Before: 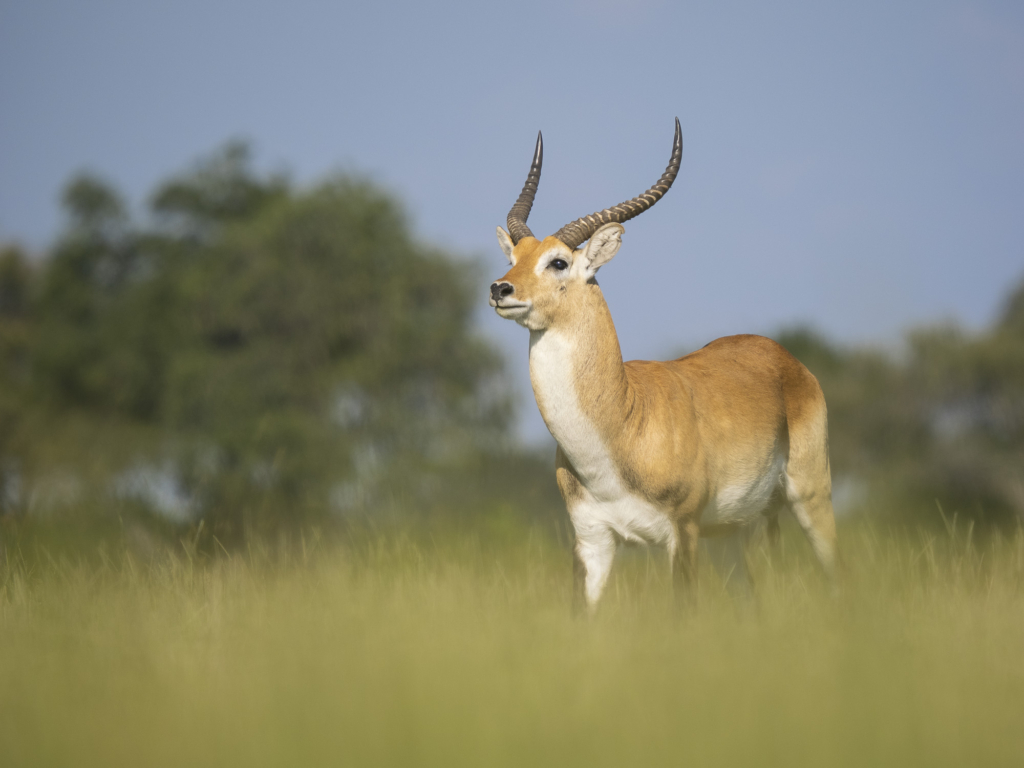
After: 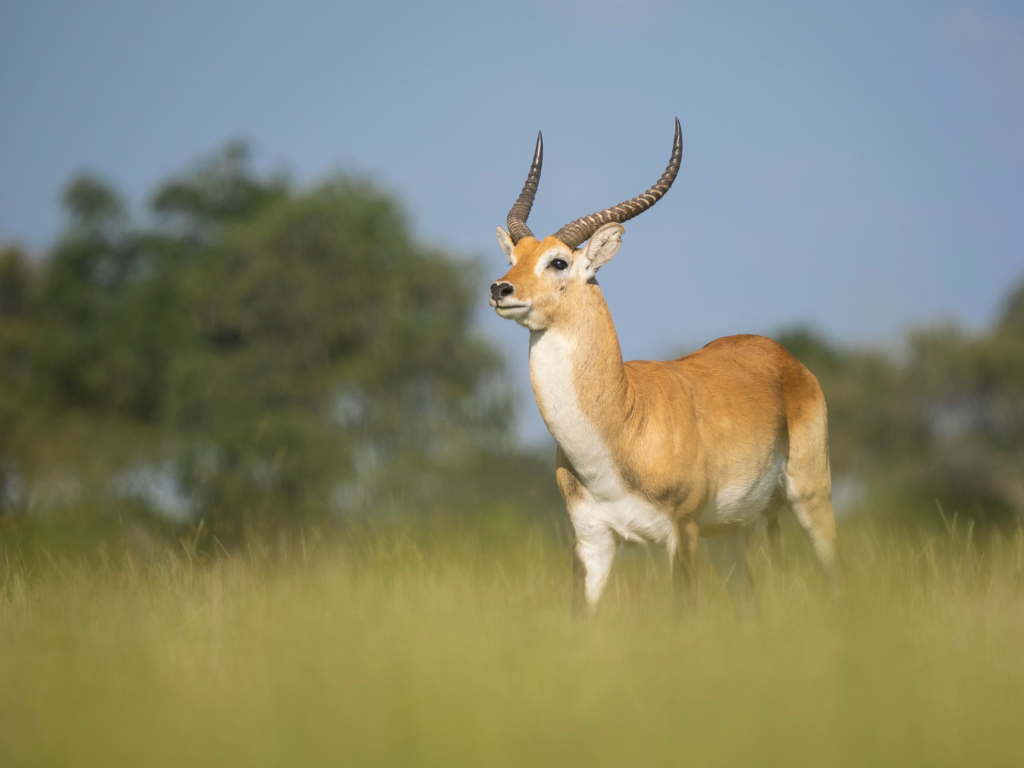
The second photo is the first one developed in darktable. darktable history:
color calibration: illuminant same as pipeline (D50), adaptation none (bypass), x 0.333, y 0.334, temperature 5013.43 K
